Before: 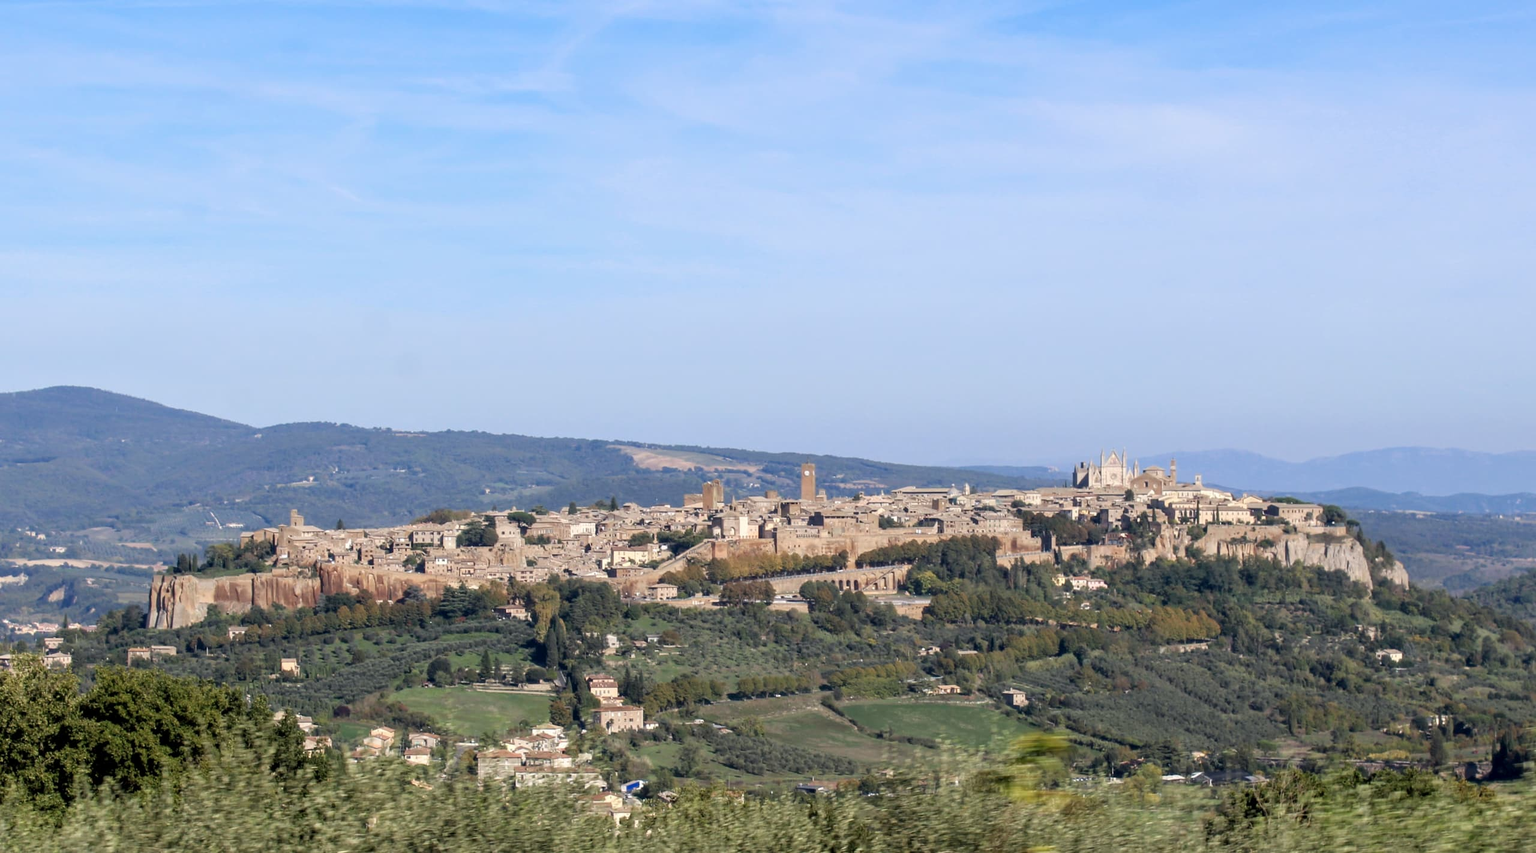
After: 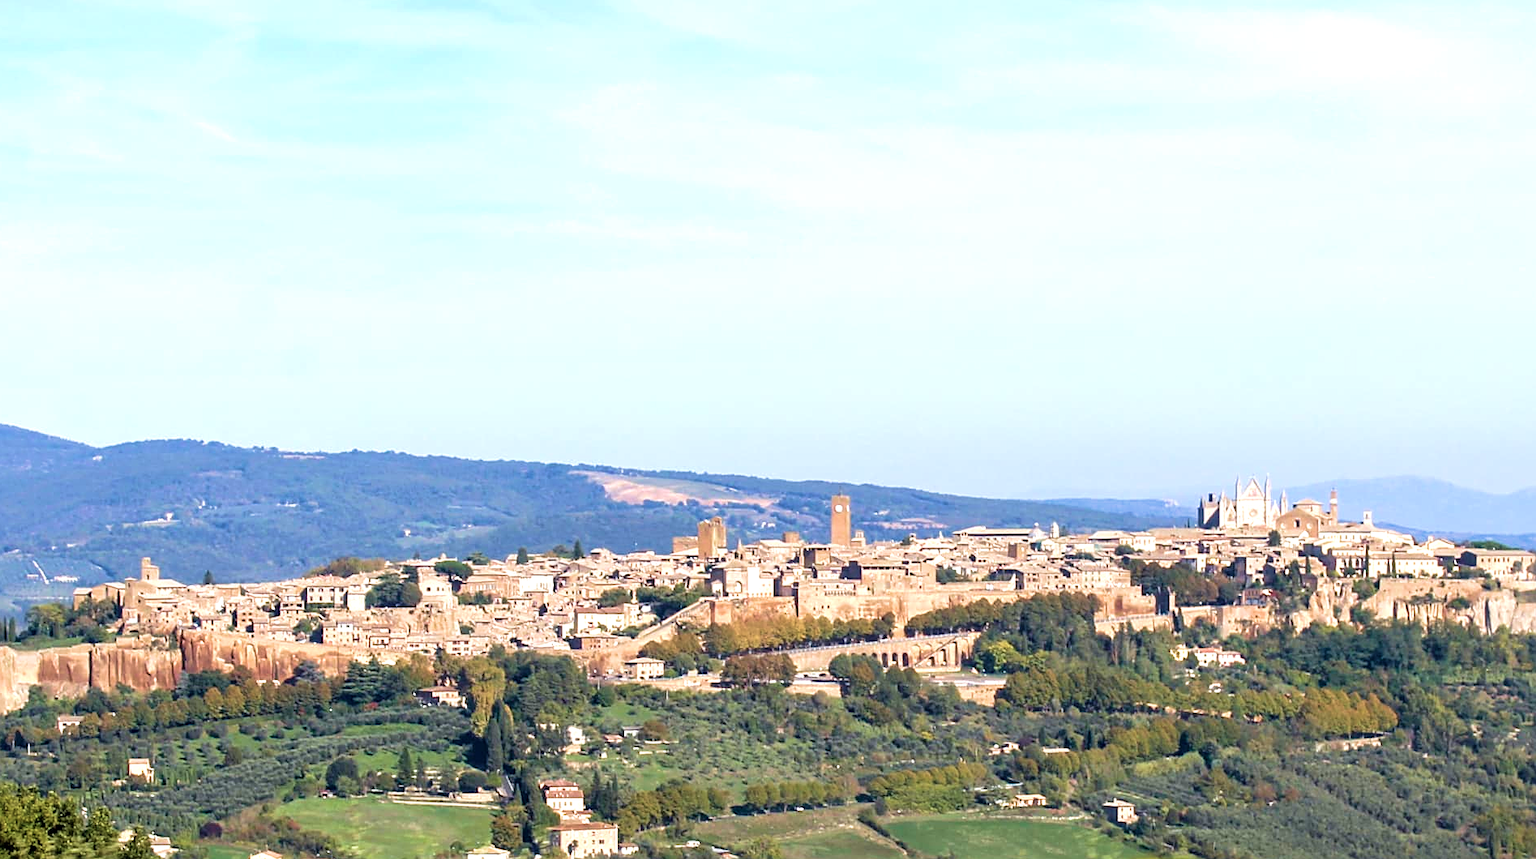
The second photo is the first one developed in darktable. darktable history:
crop and rotate: left 12.14%, top 11.398%, right 13.836%, bottom 13.919%
exposure: black level correction 0, exposure 0.701 EV, compensate highlight preservation false
velvia: strength 55.63%
tone equalizer: edges refinement/feathering 500, mask exposure compensation -1.57 EV, preserve details no
sharpen: on, module defaults
